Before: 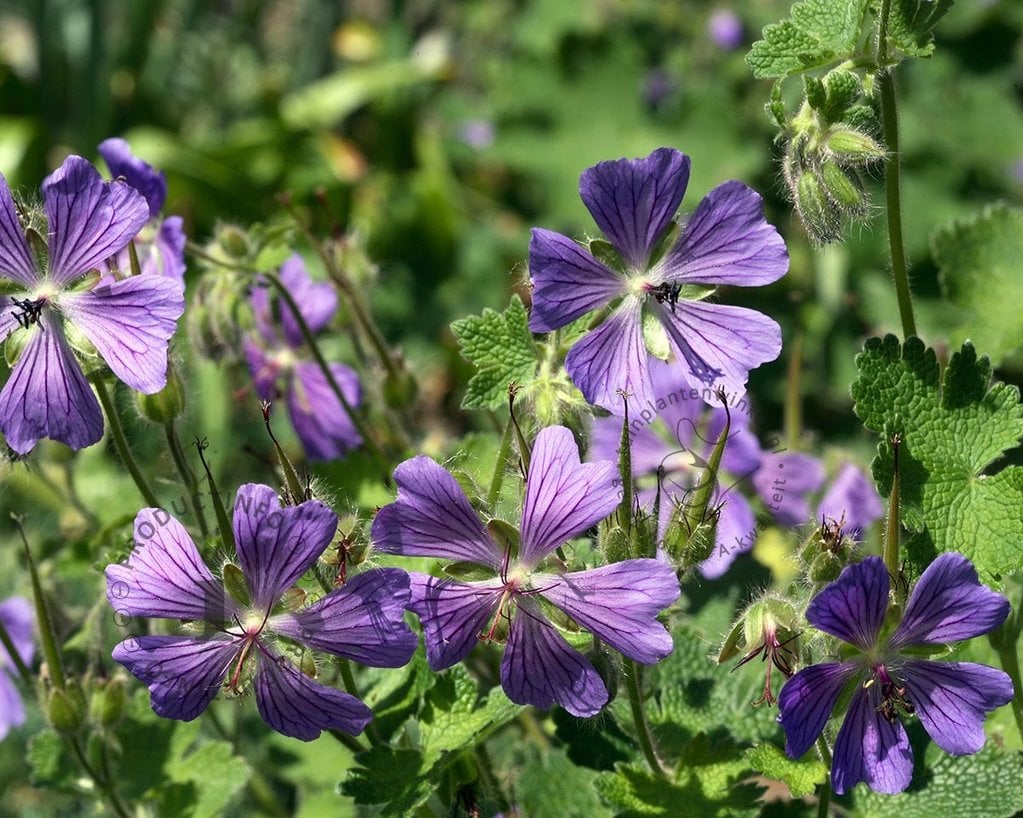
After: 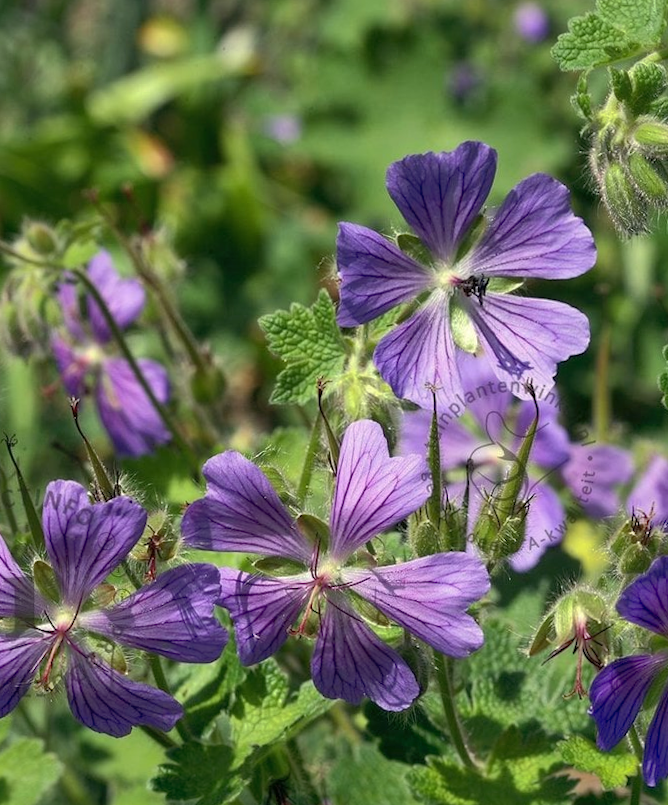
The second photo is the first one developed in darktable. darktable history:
rotate and perspective: rotation -0.45°, automatic cropping original format, crop left 0.008, crop right 0.992, crop top 0.012, crop bottom 0.988
shadows and highlights: on, module defaults
crop and rotate: left 18.442%, right 15.508%
